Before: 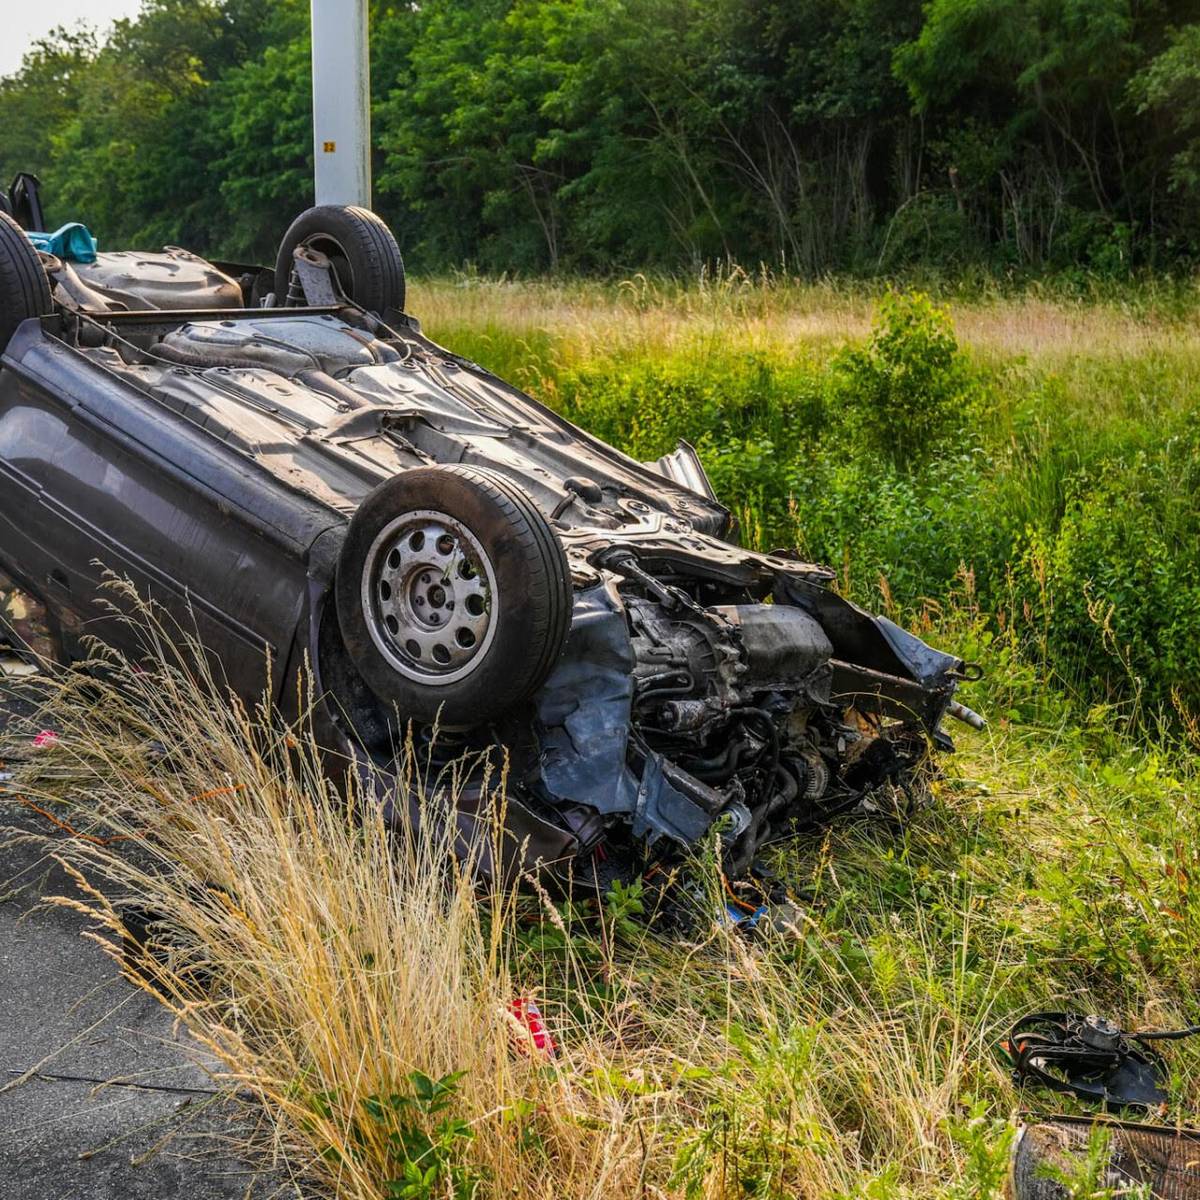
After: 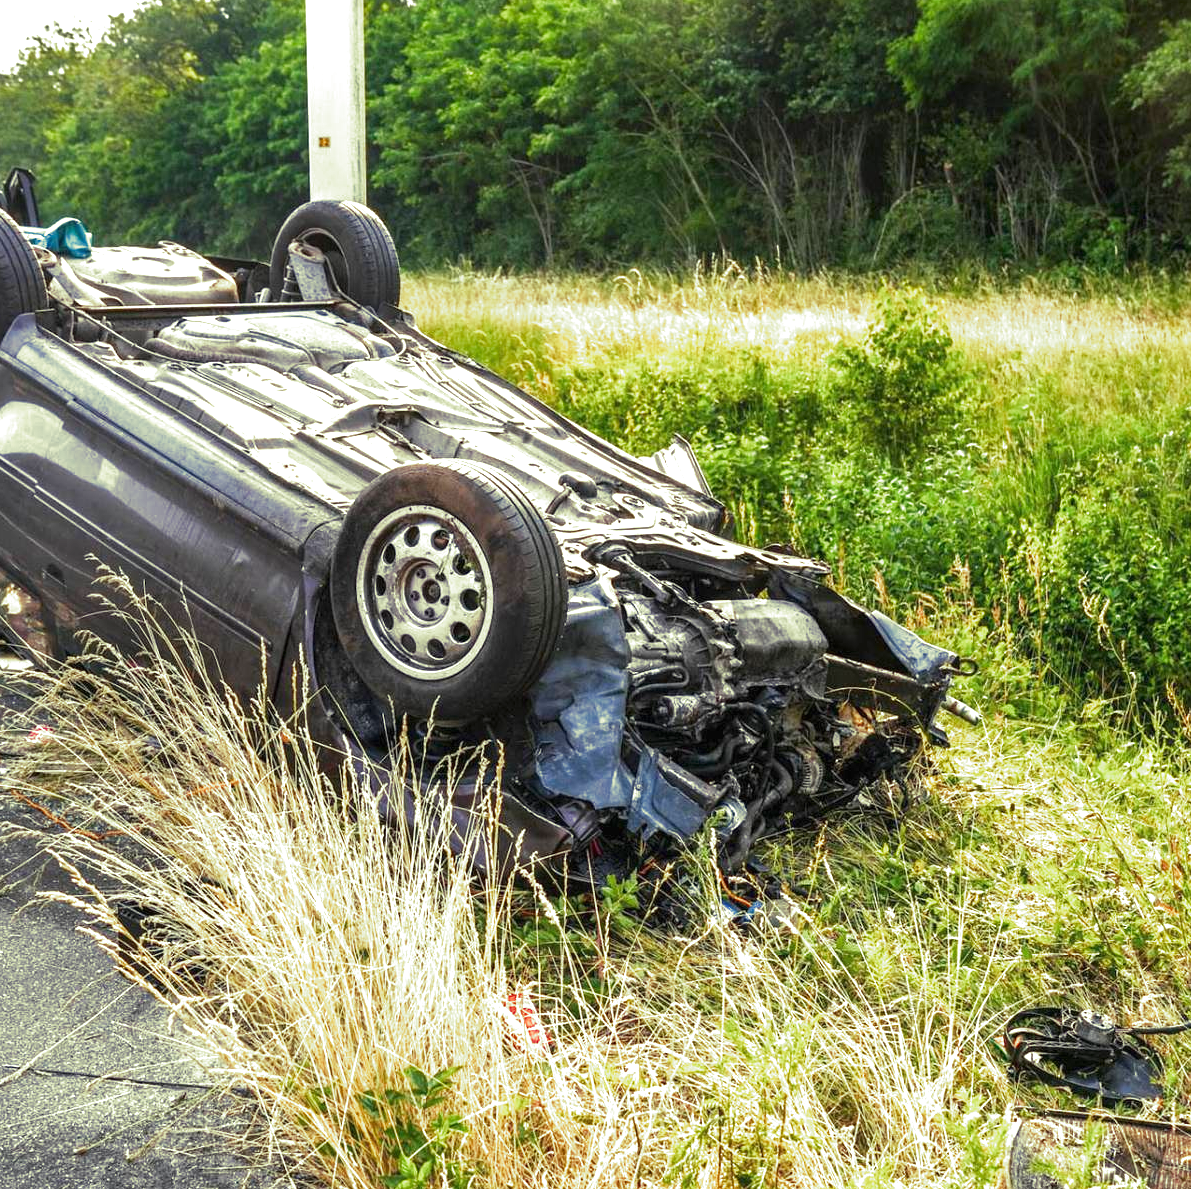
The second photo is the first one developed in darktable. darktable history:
exposure: black level correction 0, exposure 1.2 EV, compensate exposure bias true, compensate highlight preservation false
split-toning: shadows › hue 290.82°, shadows › saturation 0.34, highlights › saturation 0.38, balance 0, compress 50%
crop: left 0.434%, top 0.485%, right 0.244%, bottom 0.386%
